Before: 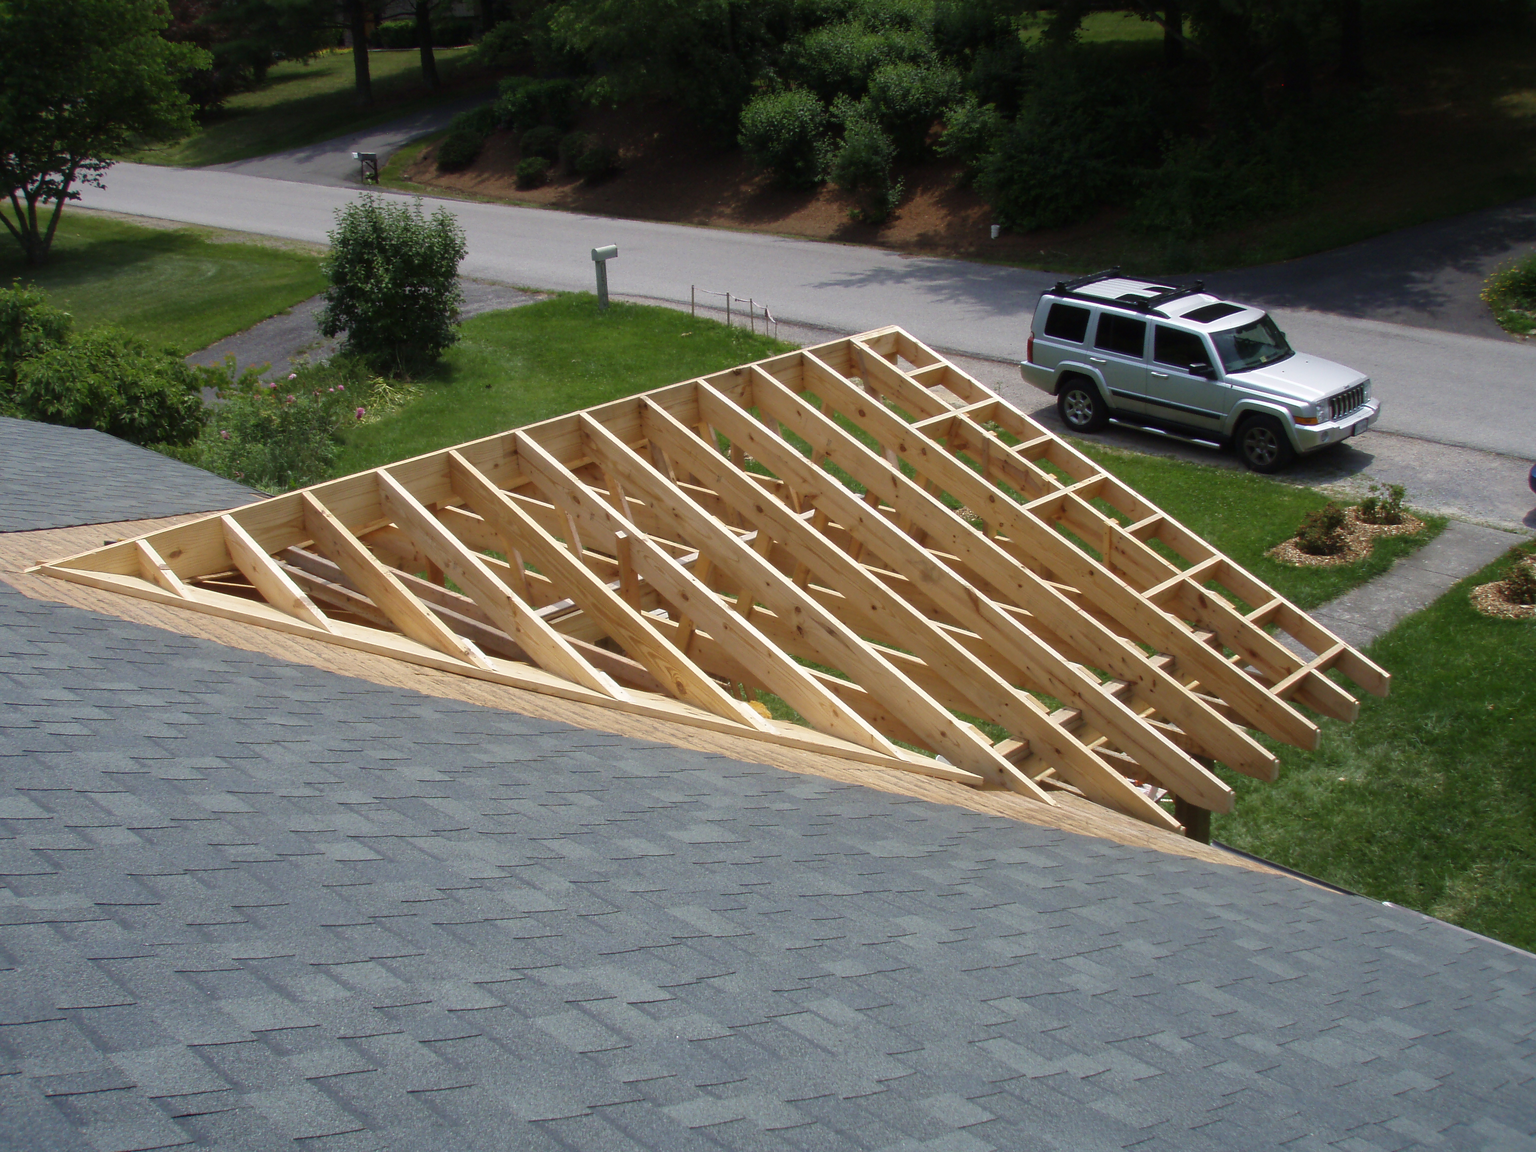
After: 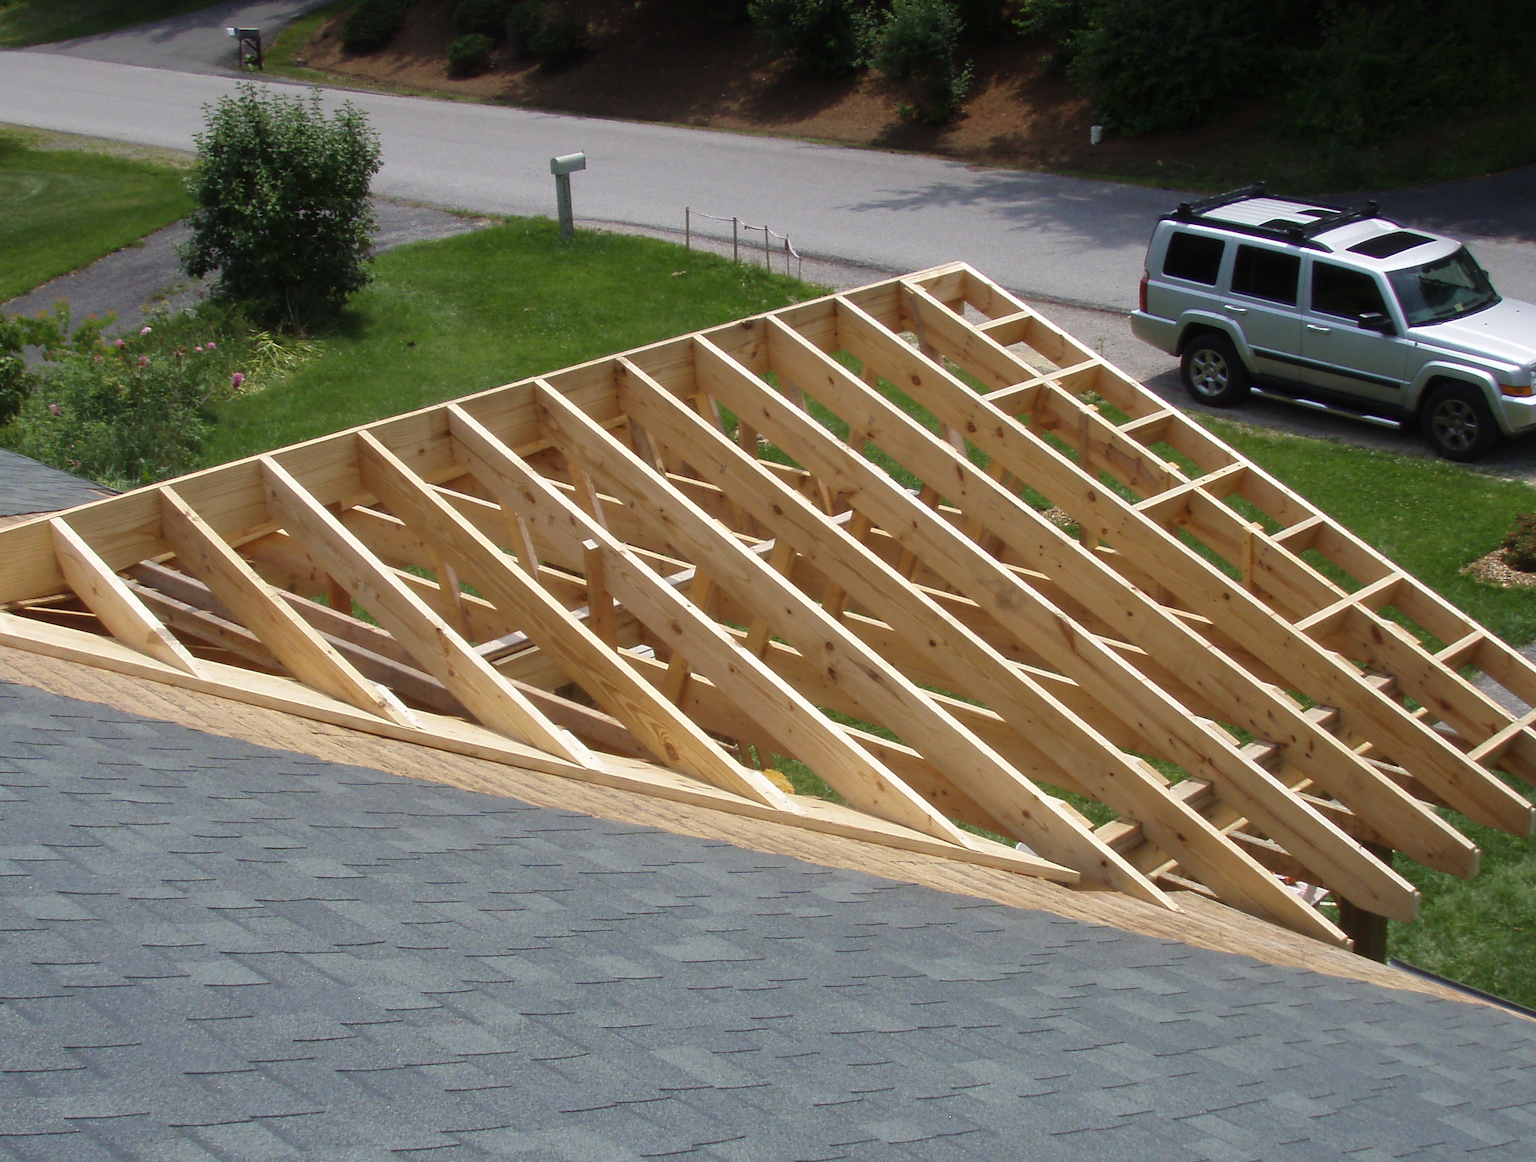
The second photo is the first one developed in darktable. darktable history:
crop and rotate: left 12.018%, top 11.475%, right 14.023%, bottom 13.891%
